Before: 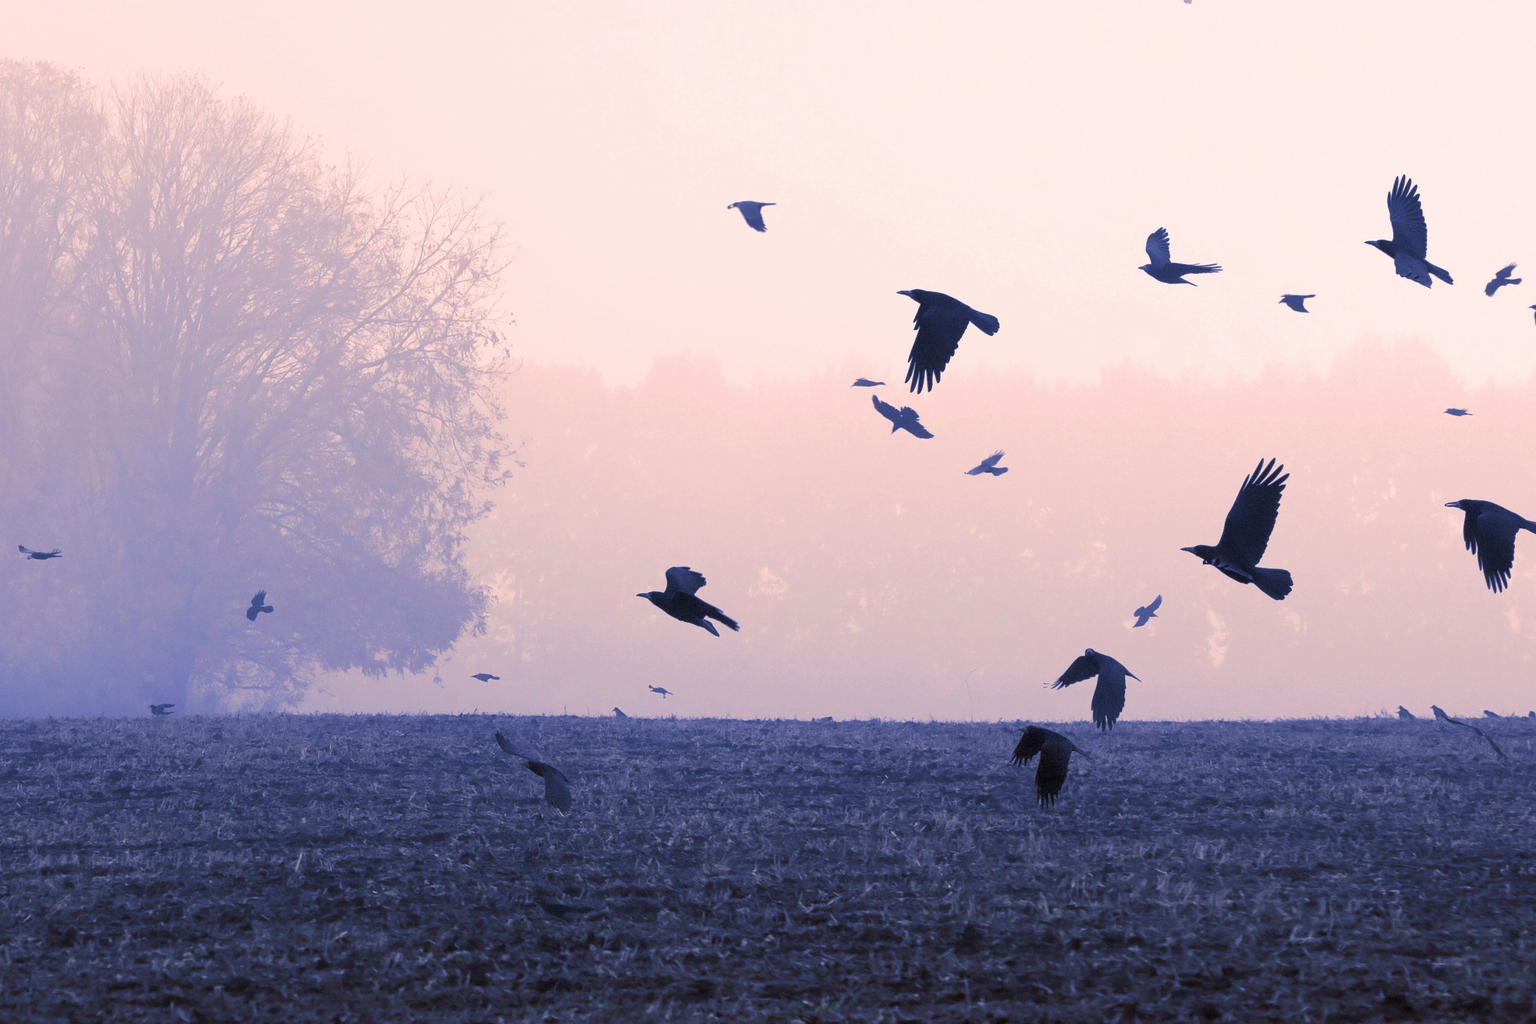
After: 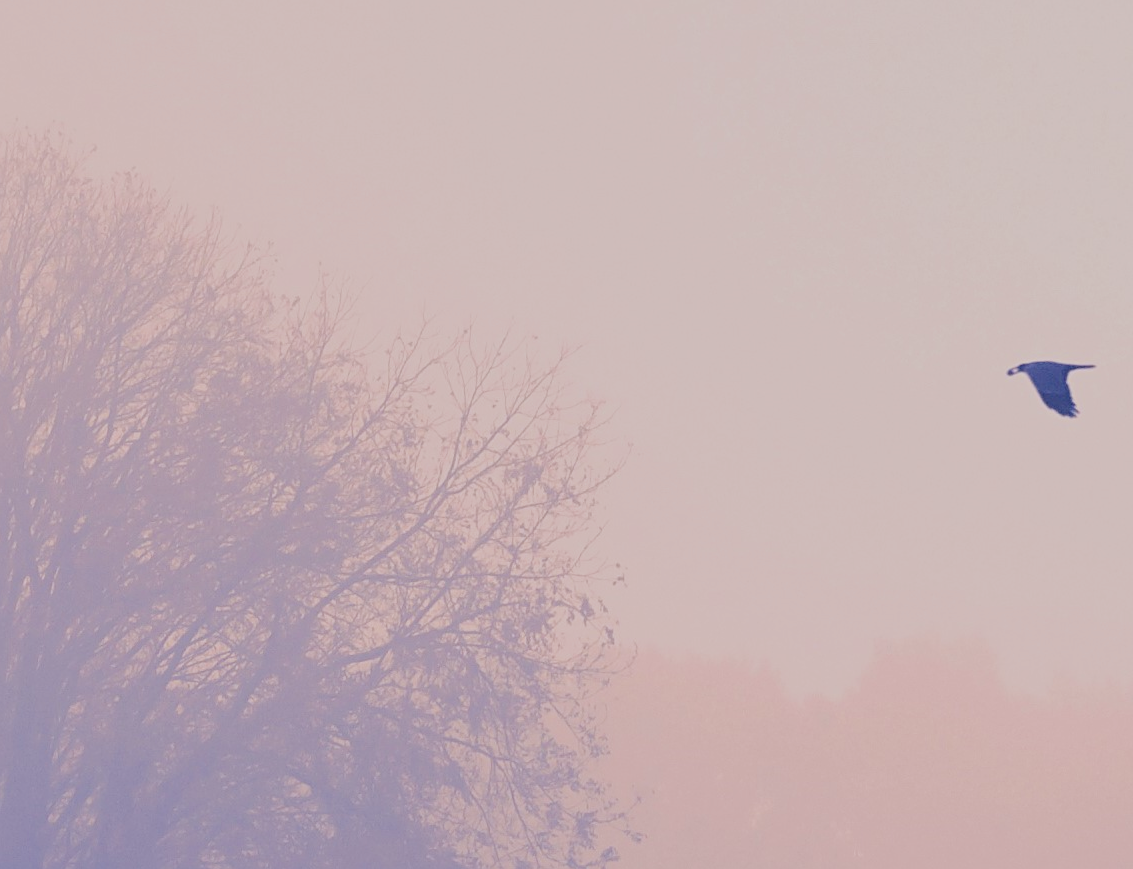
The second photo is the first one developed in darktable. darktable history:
sharpen: radius 2.484, amount 0.338
color correction: highlights a* 0.04, highlights b* -0.627
crop and rotate: left 11.092%, top 0.116%, right 48.054%, bottom 52.91%
filmic rgb: black relative exposure -8.77 EV, white relative exposure 4.98 EV, target black luminance 0%, hardness 3.79, latitude 65.38%, contrast 0.826, shadows ↔ highlights balance 19.33%, add noise in highlights 0.001, color science v3 (2019), use custom middle-gray values true, contrast in highlights soft
tone equalizer: edges refinement/feathering 500, mask exposure compensation -1.57 EV, preserve details no
